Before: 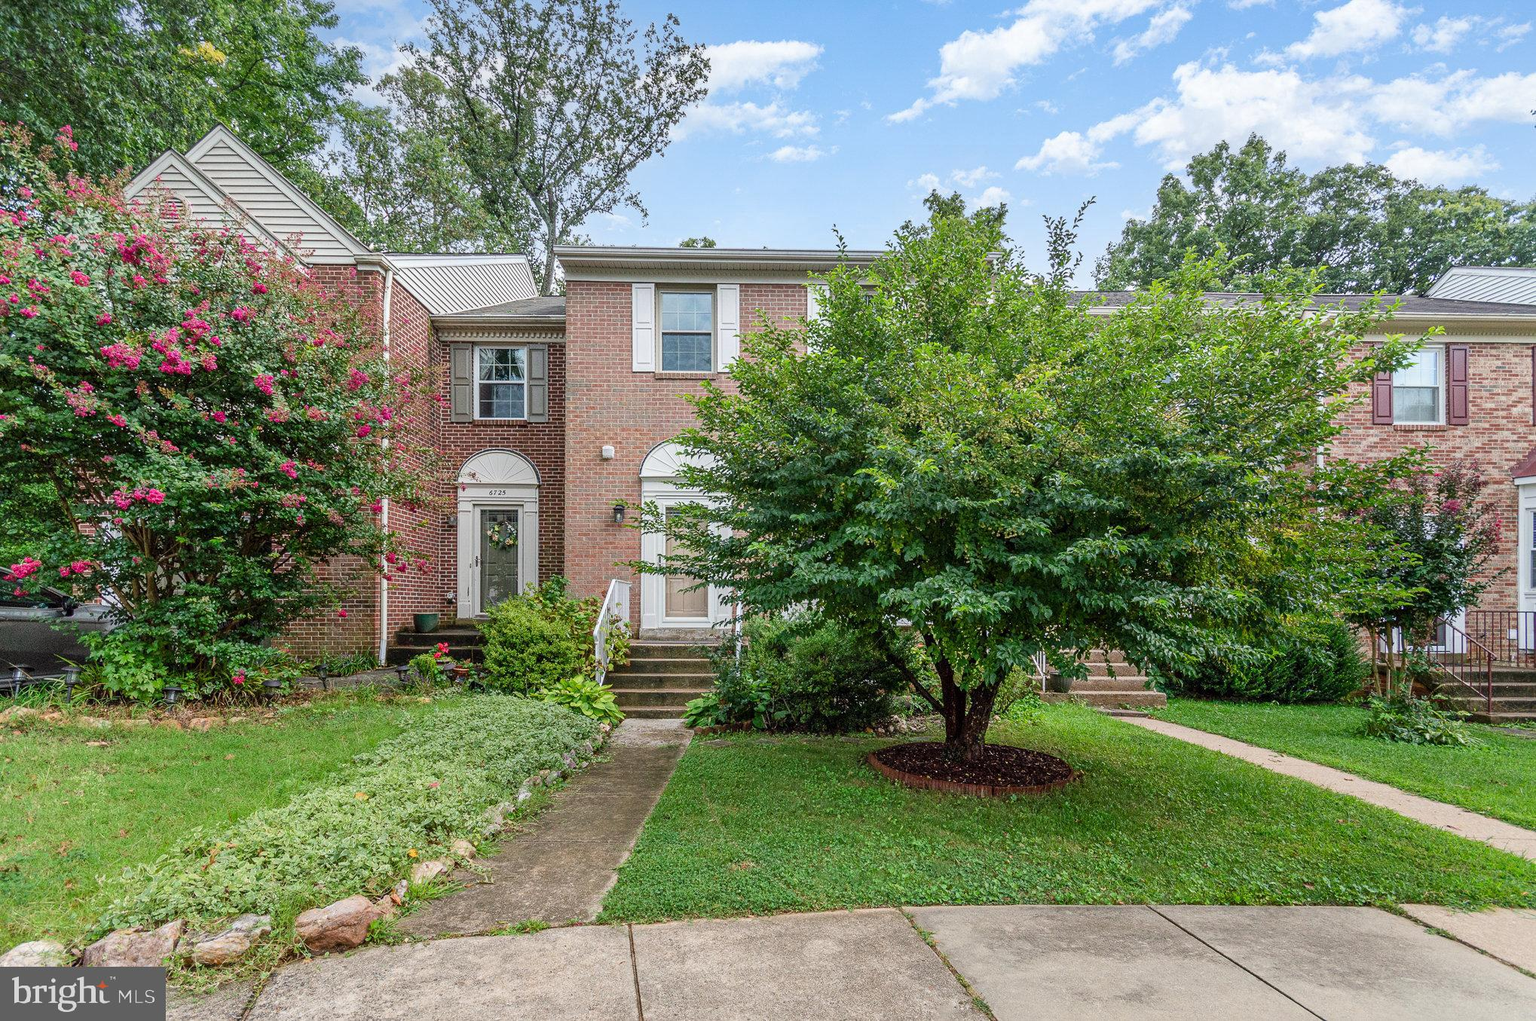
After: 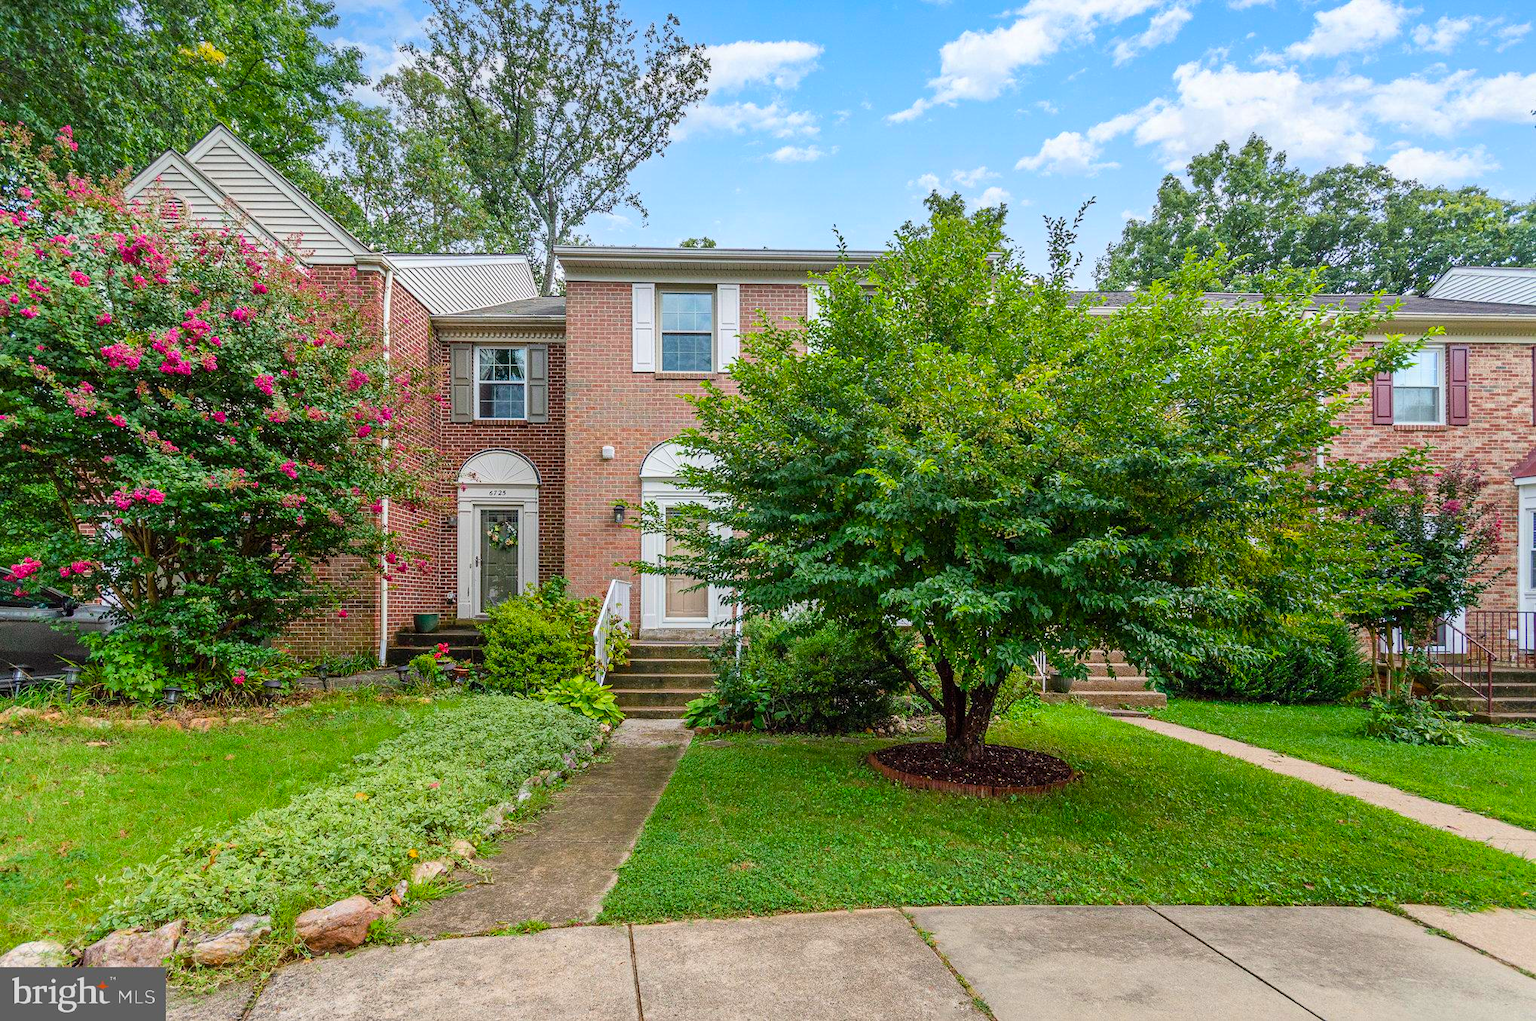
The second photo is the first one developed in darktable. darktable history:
color balance rgb: perceptual saturation grading › global saturation 8.921%, global vibrance 42.494%
